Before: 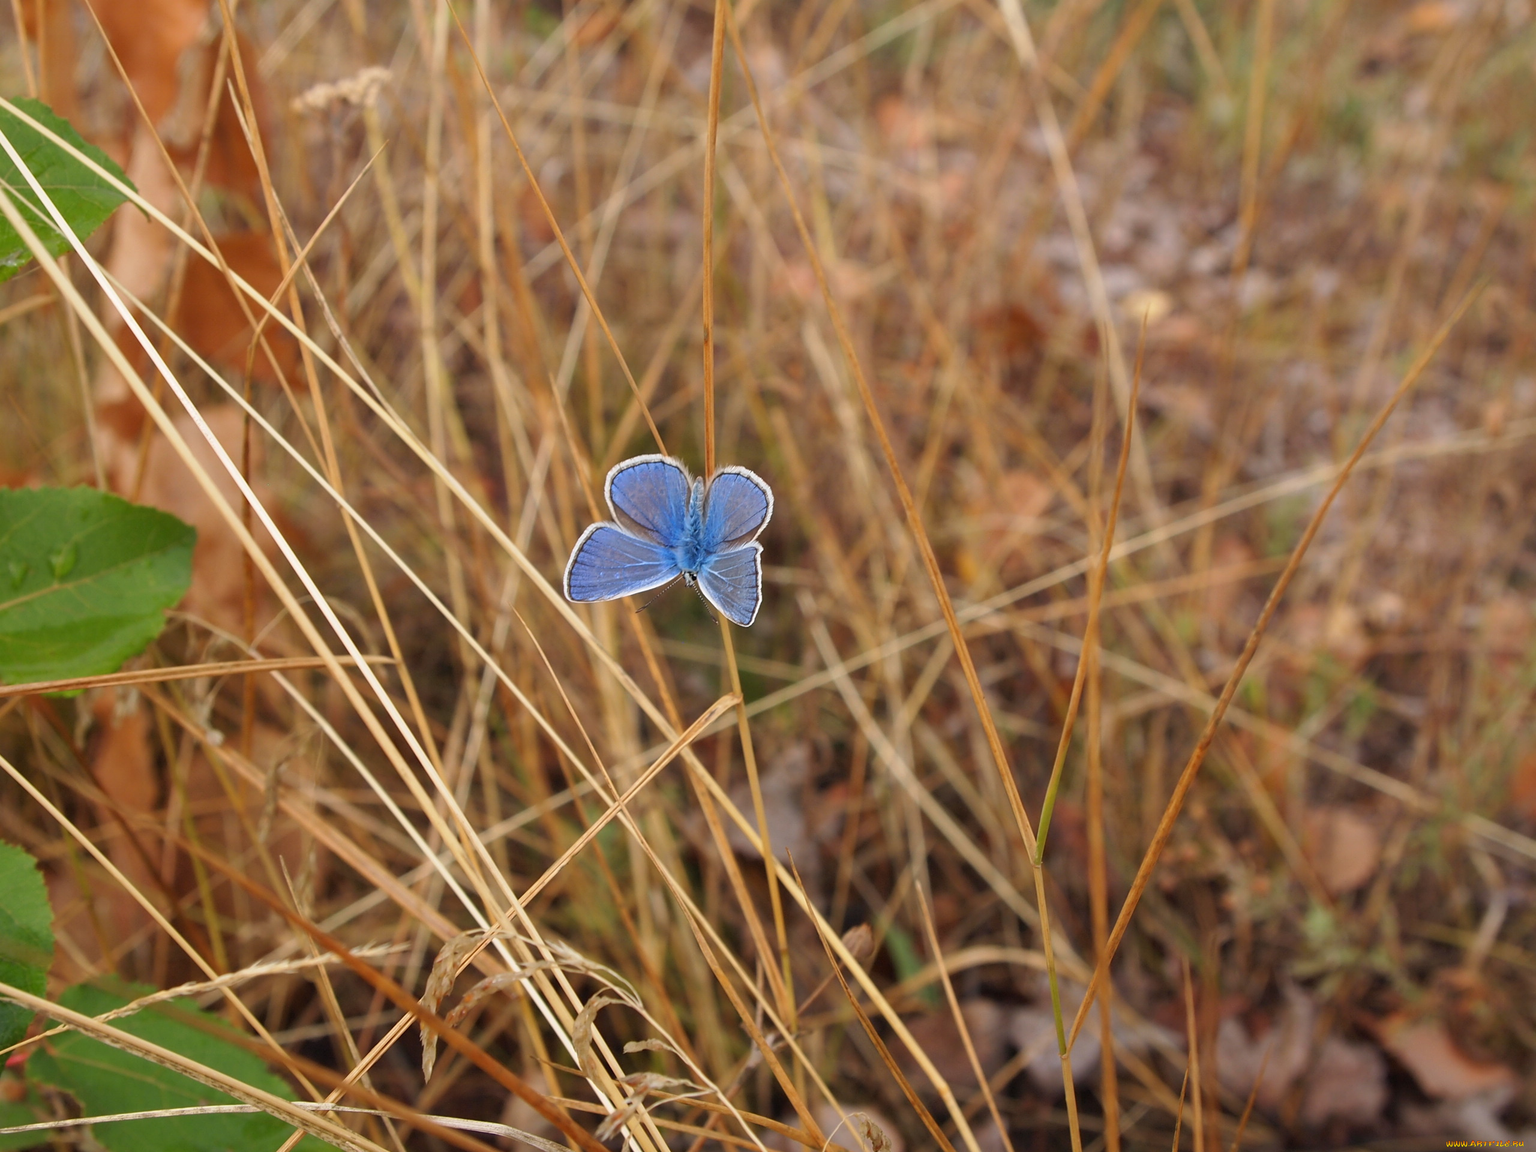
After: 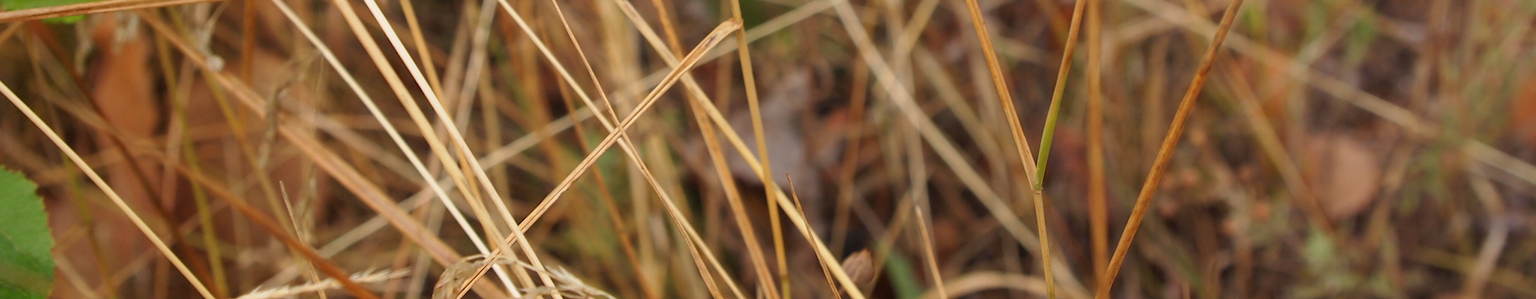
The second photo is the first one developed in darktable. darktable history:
crop and rotate: top 58.575%, bottom 15.397%
